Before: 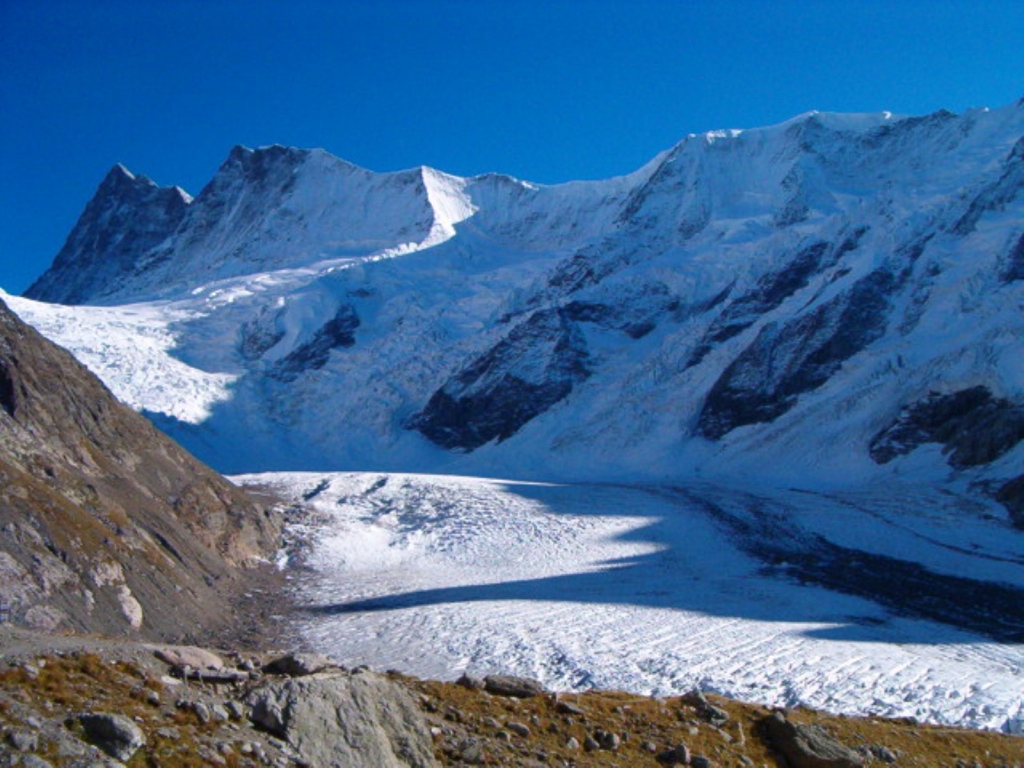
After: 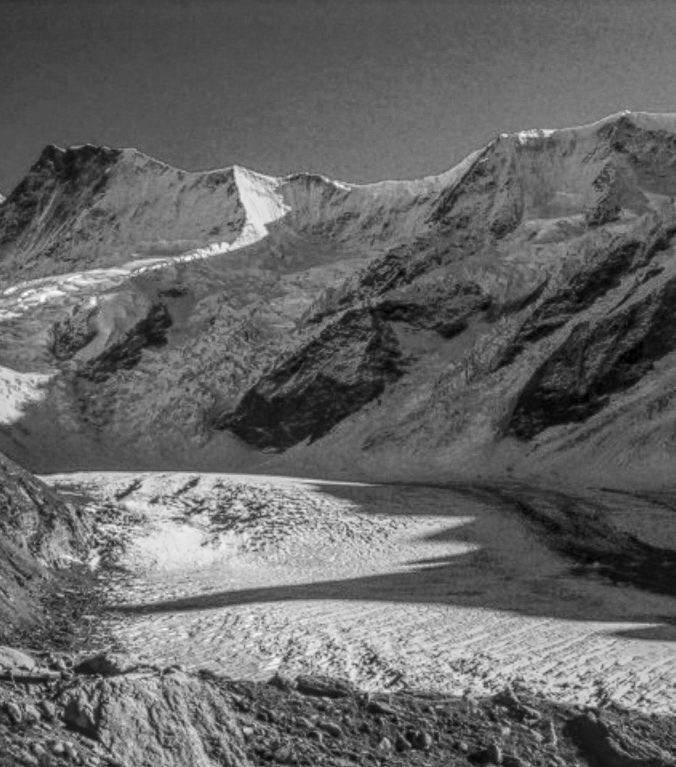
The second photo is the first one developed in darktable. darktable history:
crop and rotate: left 18.442%, right 15.508%
contrast brightness saturation: contrast 0.28
local contrast: highlights 20%, shadows 30%, detail 200%, midtone range 0.2
monochrome: on, module defaults
